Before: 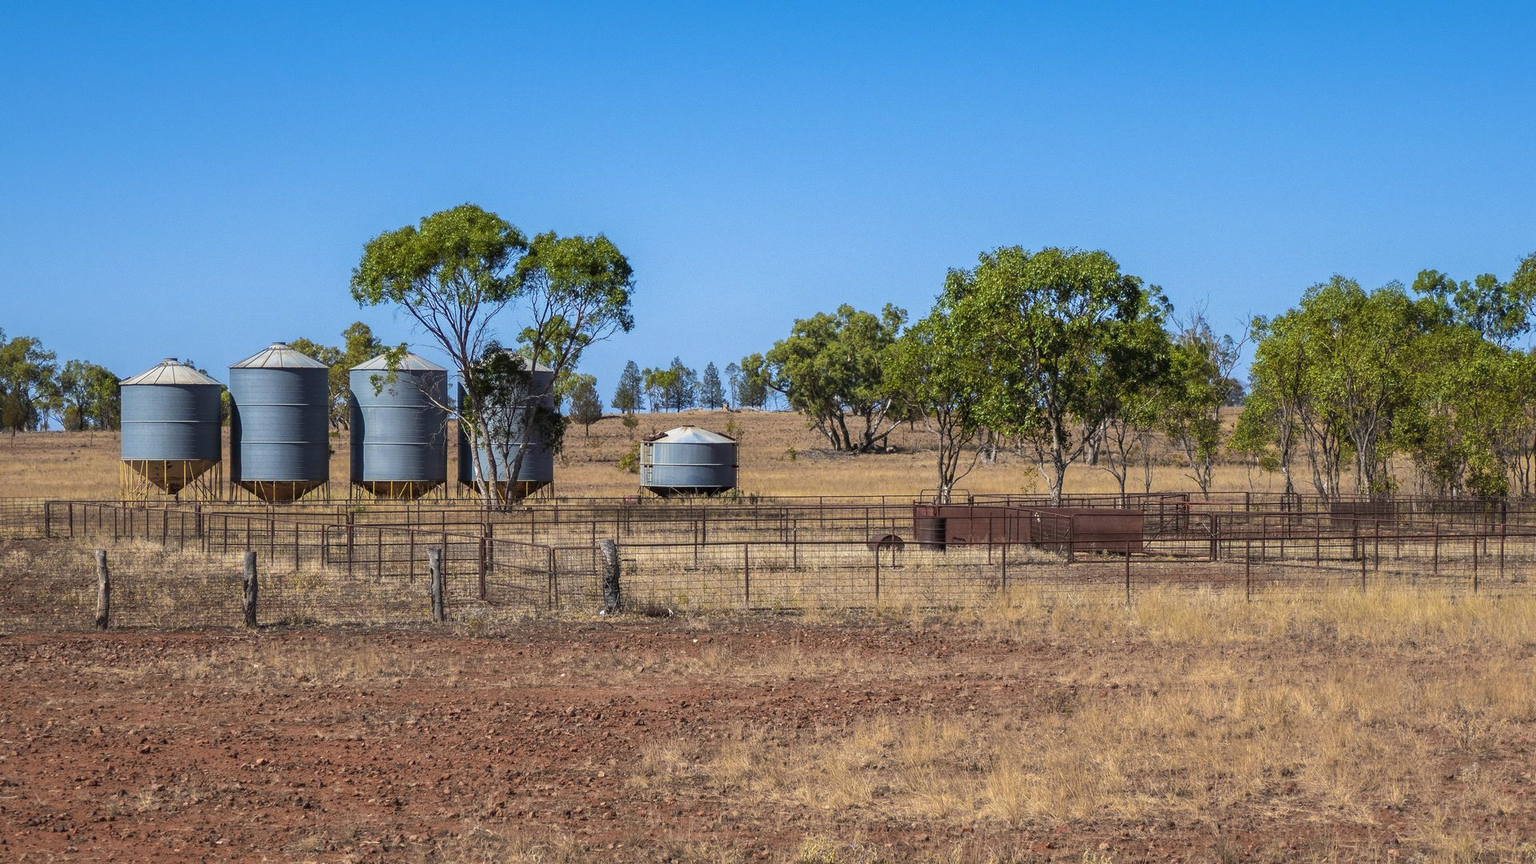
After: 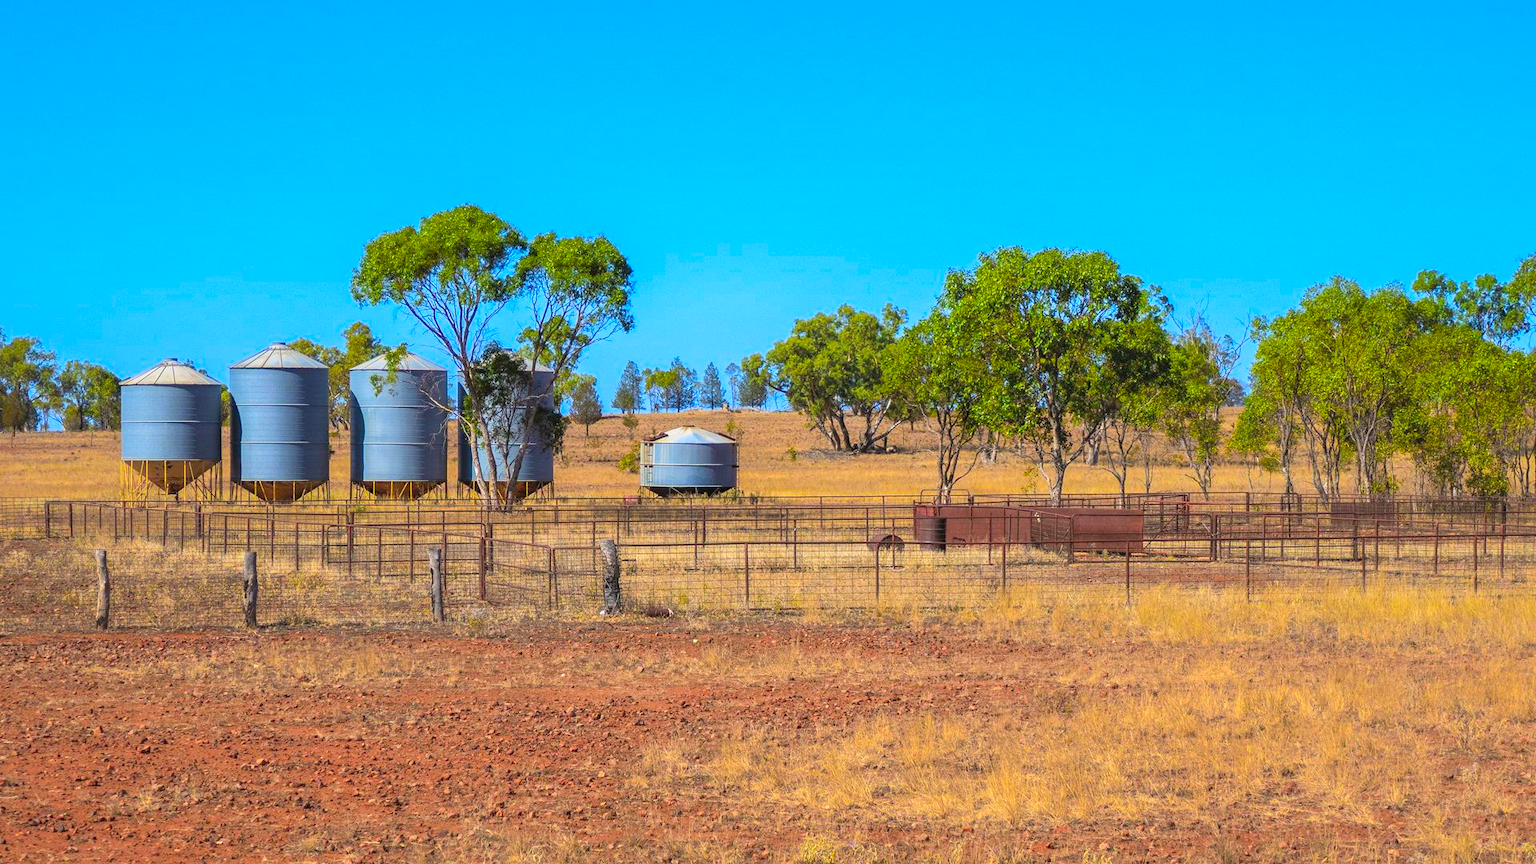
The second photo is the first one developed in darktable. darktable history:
color correction: highlights b* 0.006, saturation 1.37
contrast brightness saturation: contrast 0.068, brightness 0.175, saturation 0.407
